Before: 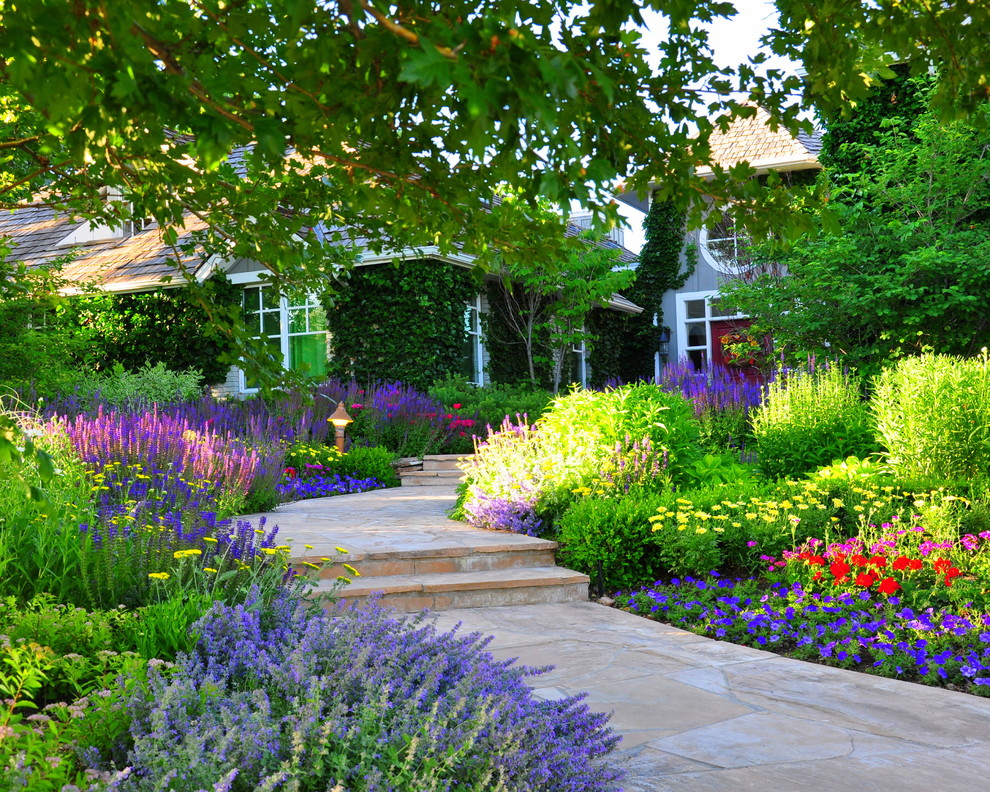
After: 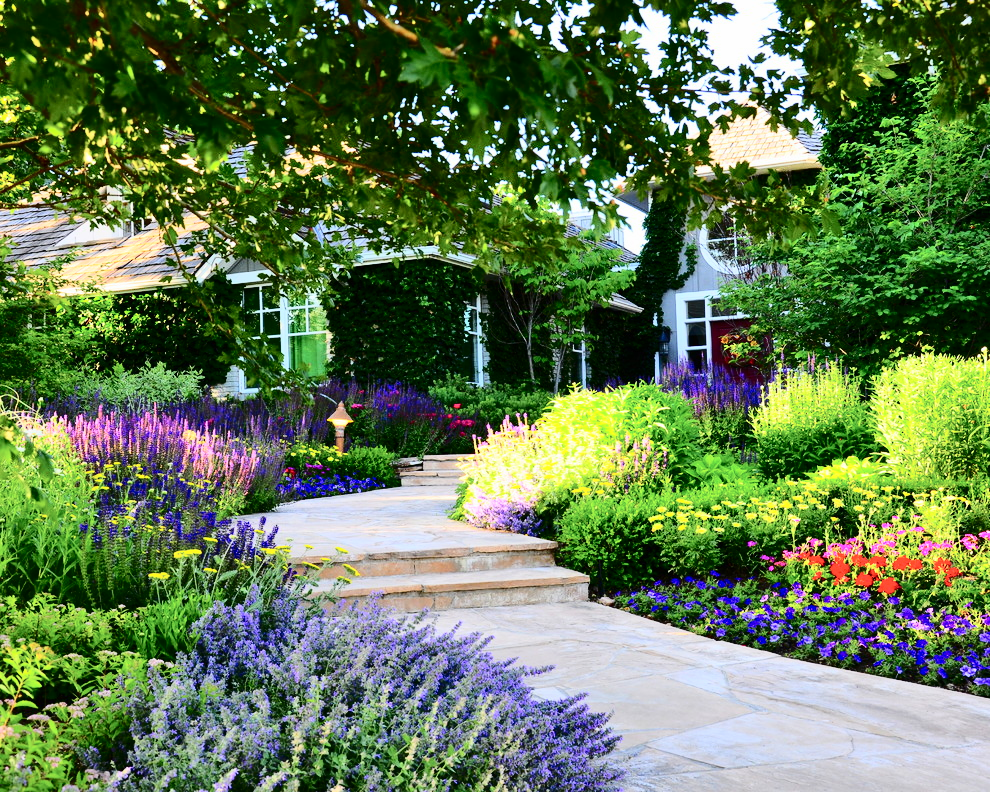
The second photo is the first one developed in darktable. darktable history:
tone curve: curves: ch0 [(0, 0) (0.179, 0.073) (0.265, 0.147) (0.463, 0.553) (0.51, 0.635) (0.716, 0.863) (1, 0.997)], color space Lab, independent channels, preserve colors none
